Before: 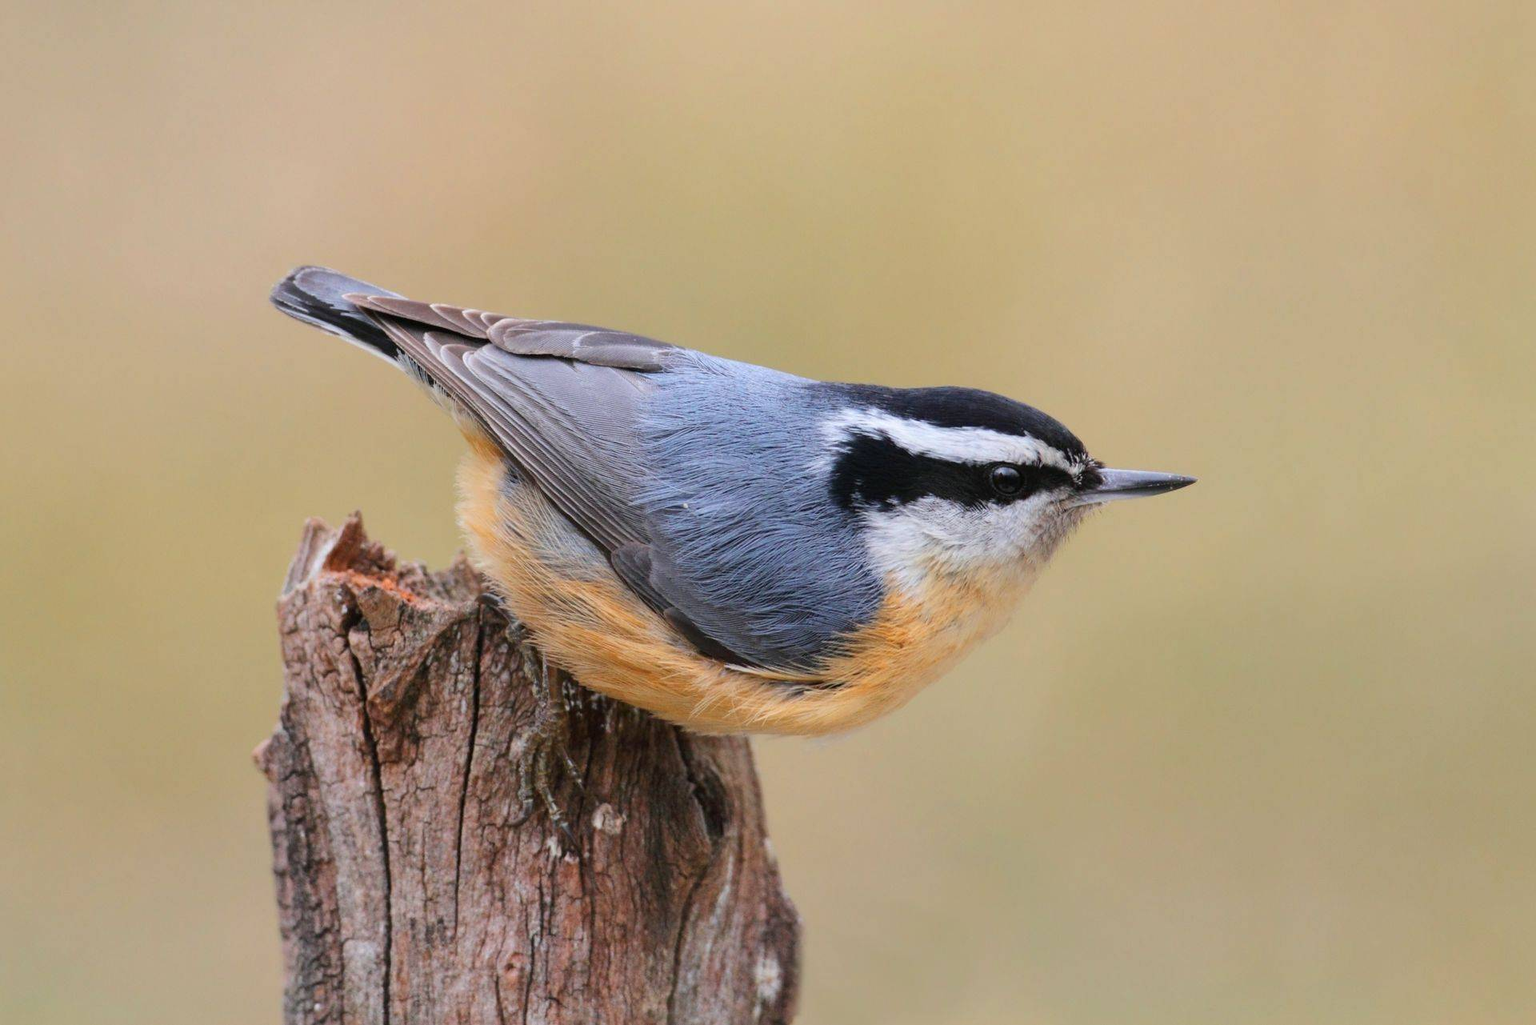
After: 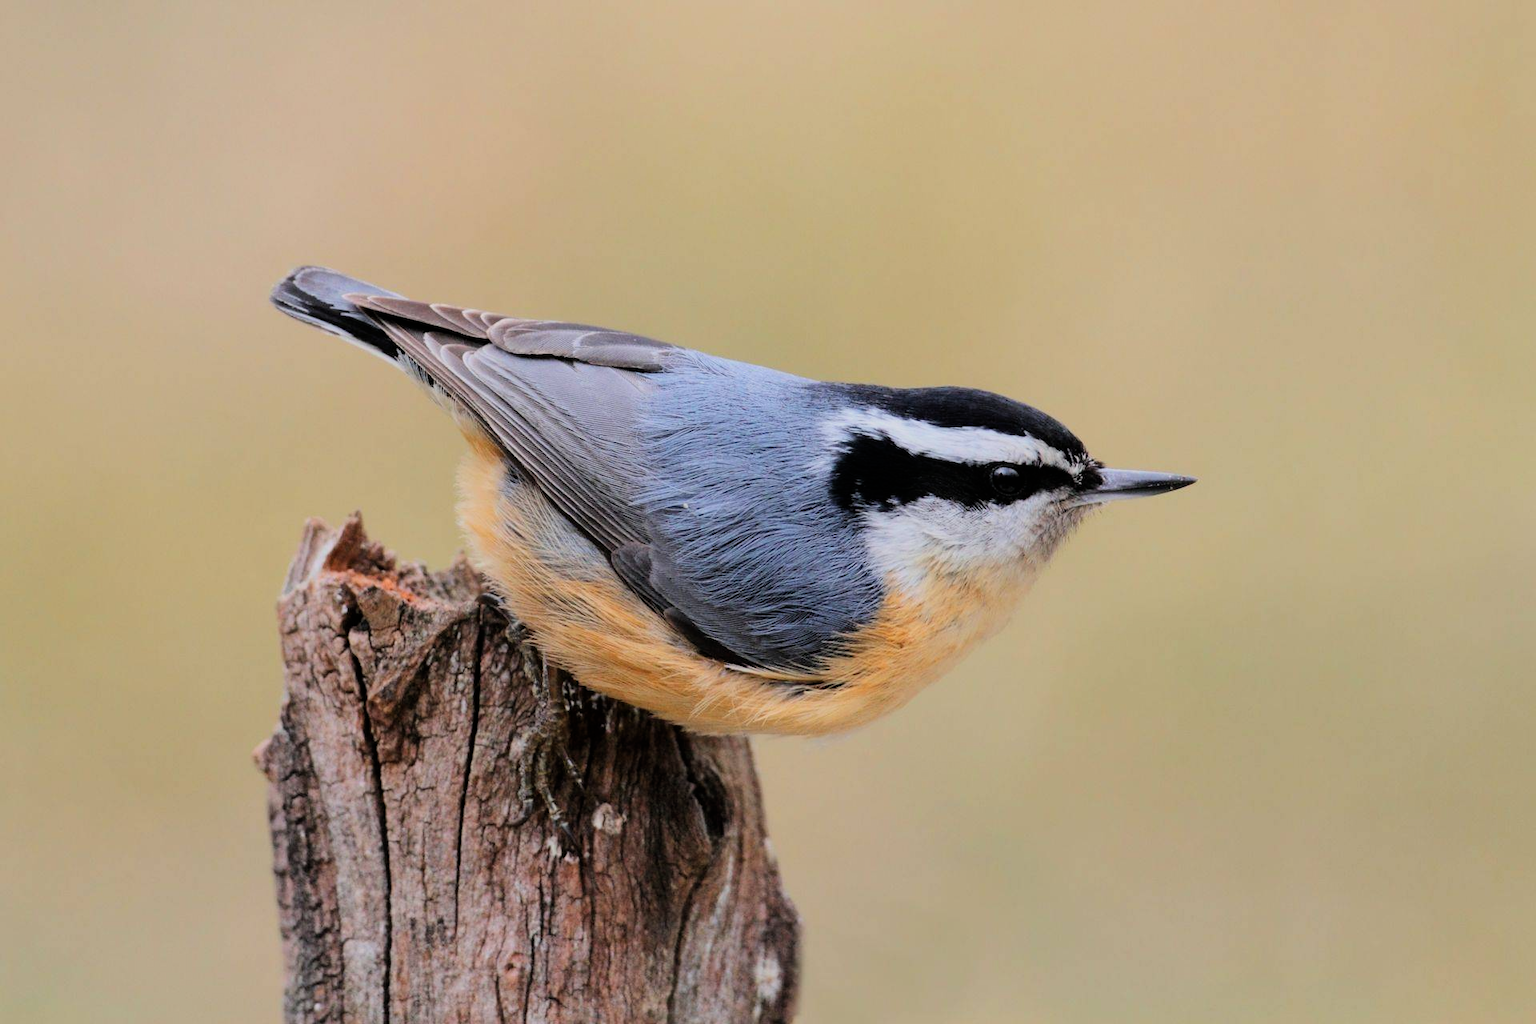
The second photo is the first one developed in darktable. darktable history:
filmic rgb: black relative exposure -7.65 EV, white relative exposure 4.56 EV, threshold 3.04 EV, hardness 3.61, contrast 1.237, color science v6 (2022), enable highlight reconstruction true
